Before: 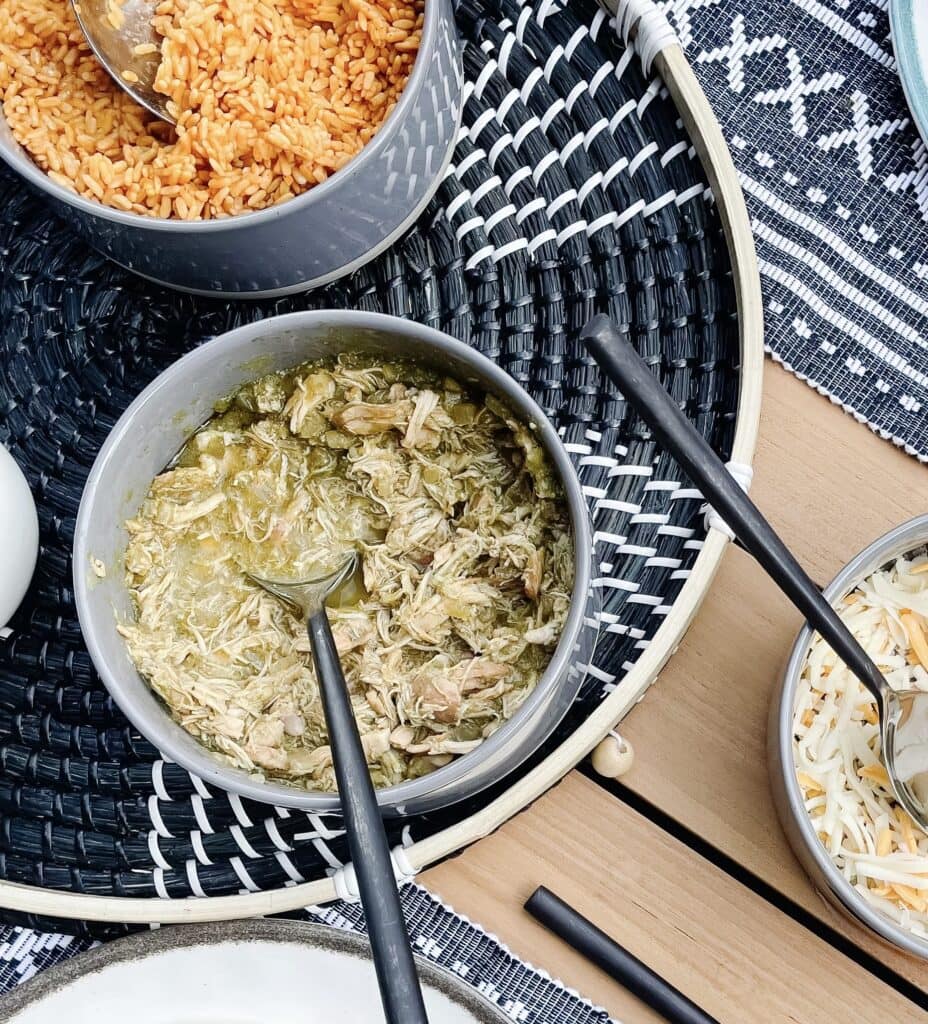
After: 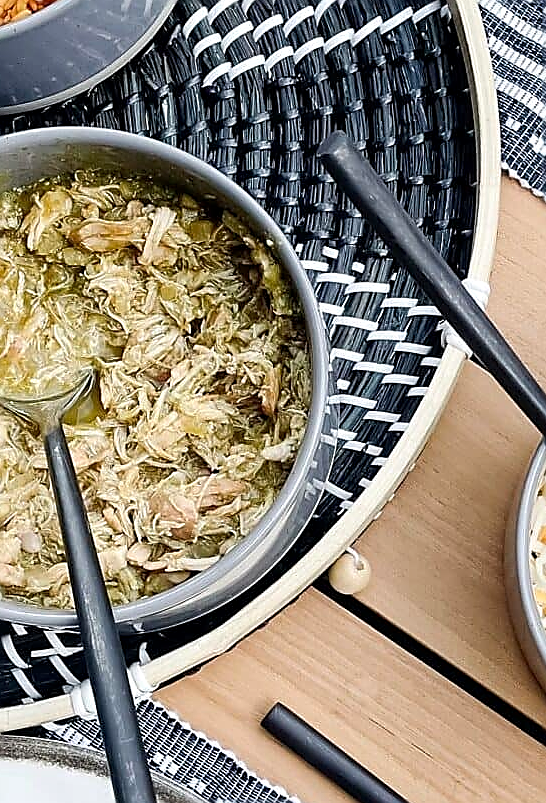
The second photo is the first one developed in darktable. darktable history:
sharpen: radius 1.425, amount 1.267, threshold 0.781
crop and rotate: left 28.38%, top 17.885%, right 12.677%, bottom 3.697%
local contrast: highlights 107%, shadows 100%, detail 119%, midtone range 0.2
